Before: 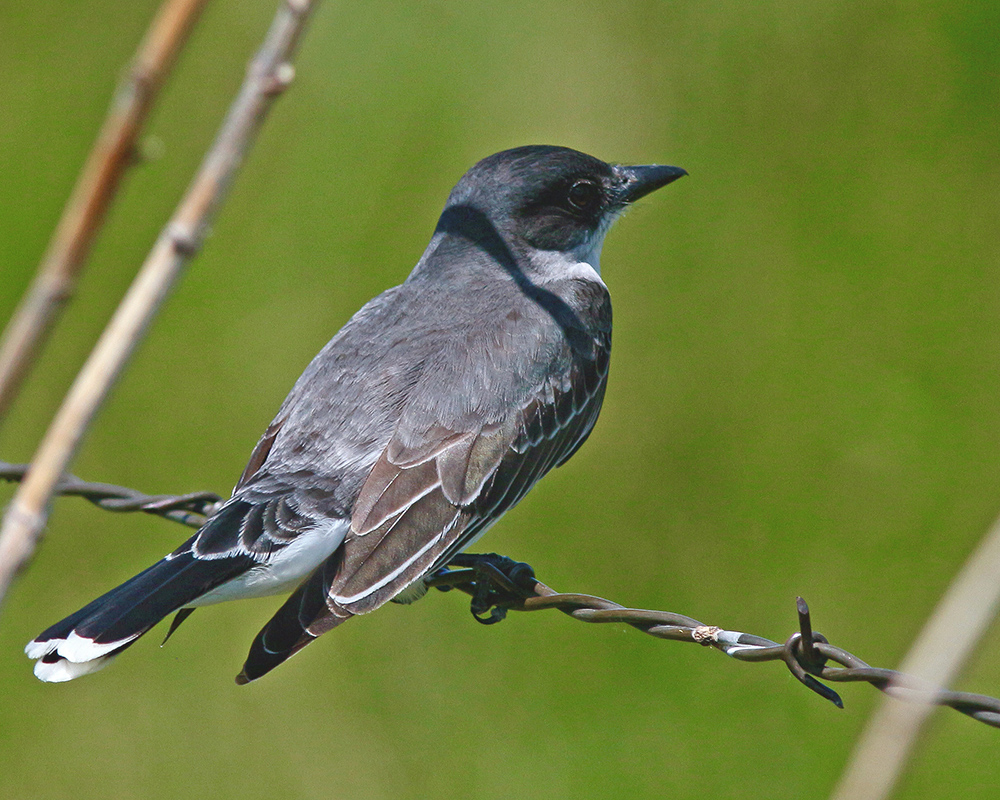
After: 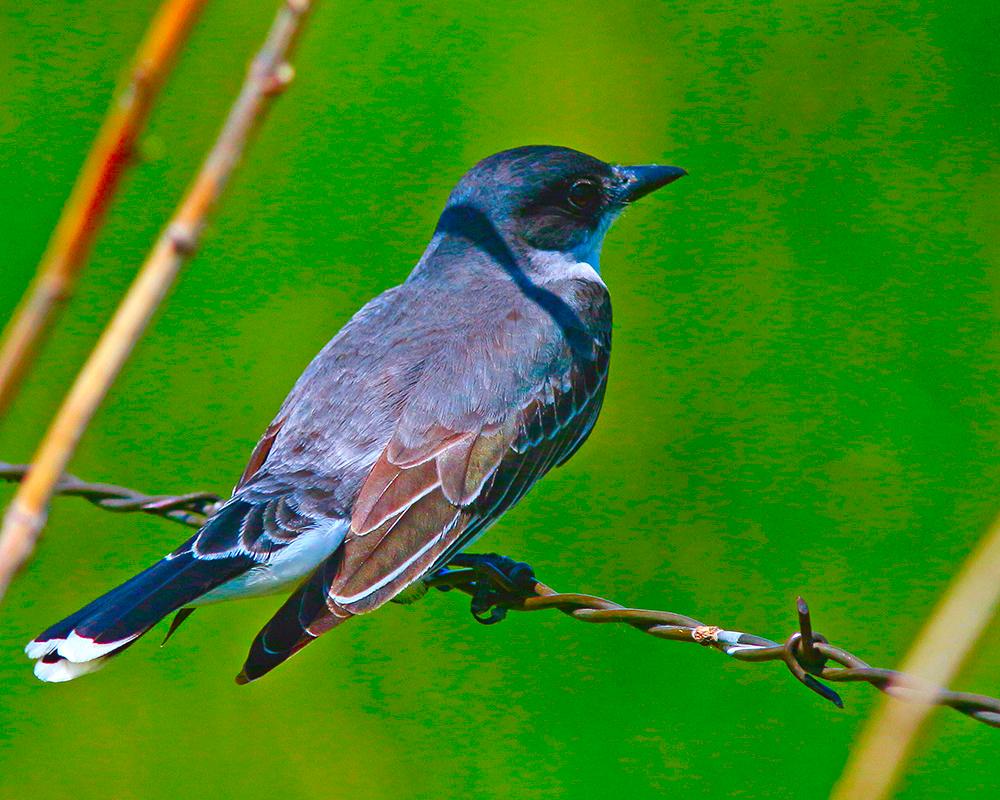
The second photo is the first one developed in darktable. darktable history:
color correction: highlights b* -0.041, saturation 2.95
